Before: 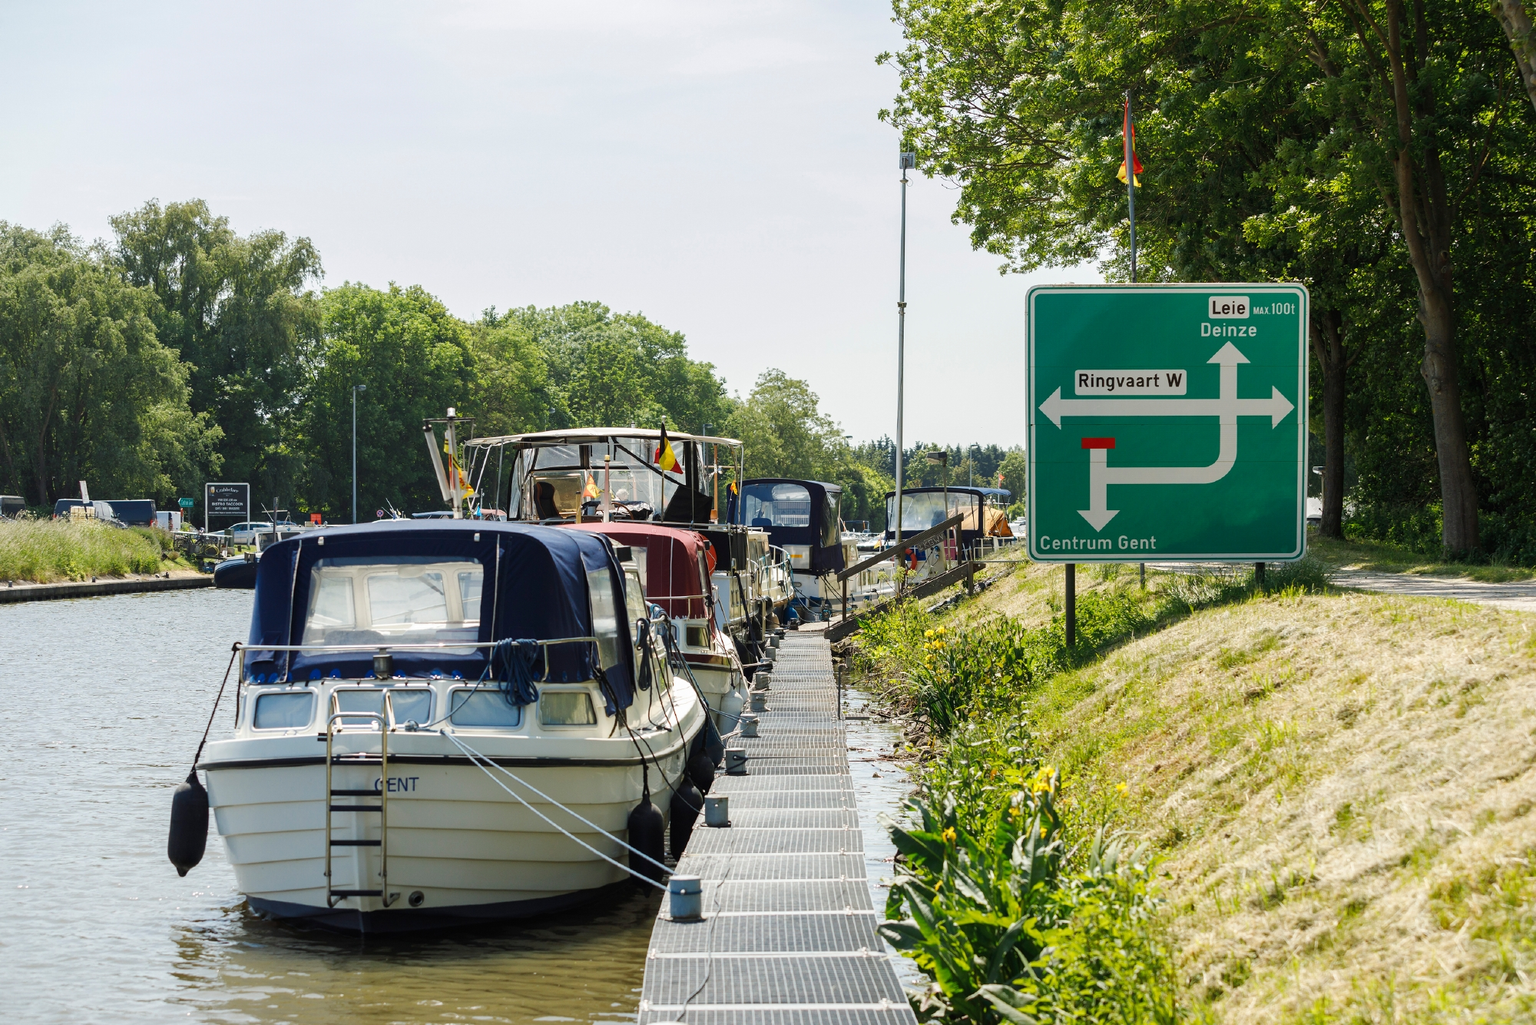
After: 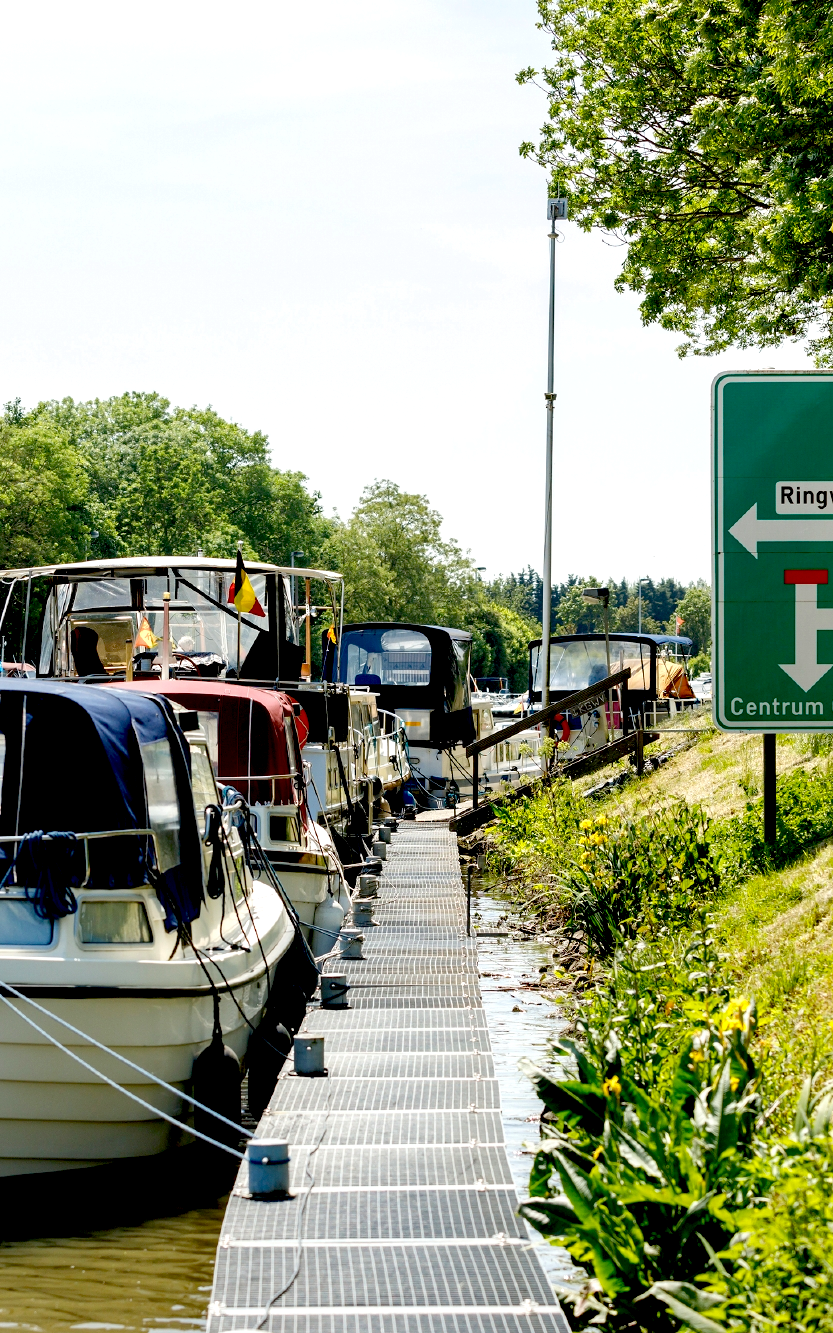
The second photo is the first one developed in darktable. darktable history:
exposure: black level correction 0.031, exposure 0.304 EV, compensate highlight preservation false
crop: left 31.229%, right 27.105%
